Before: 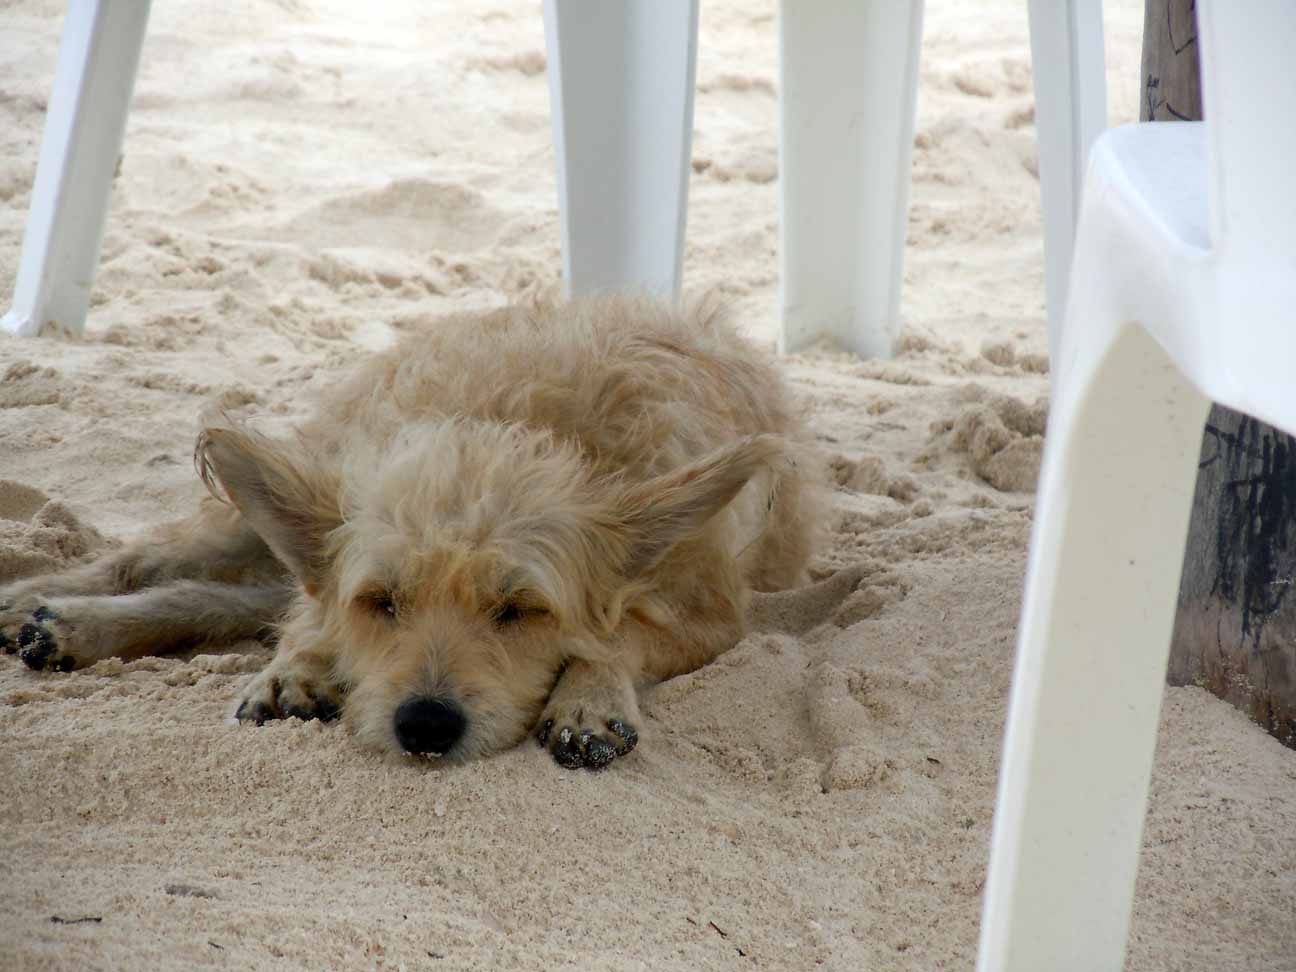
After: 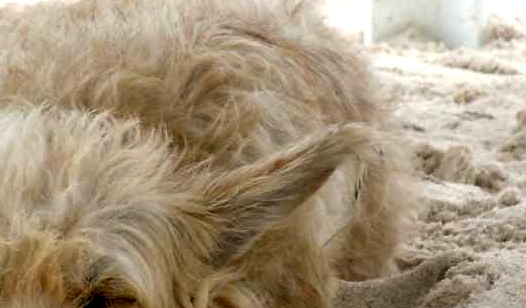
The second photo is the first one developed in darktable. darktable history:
exposure: black level correction 0.001, exposure 0.5 EV, compensate highlight preservation false
local contrast: detail 140%
crop: left 31.879%, top 32.011%, right 27.468%, bottom 36.217%
